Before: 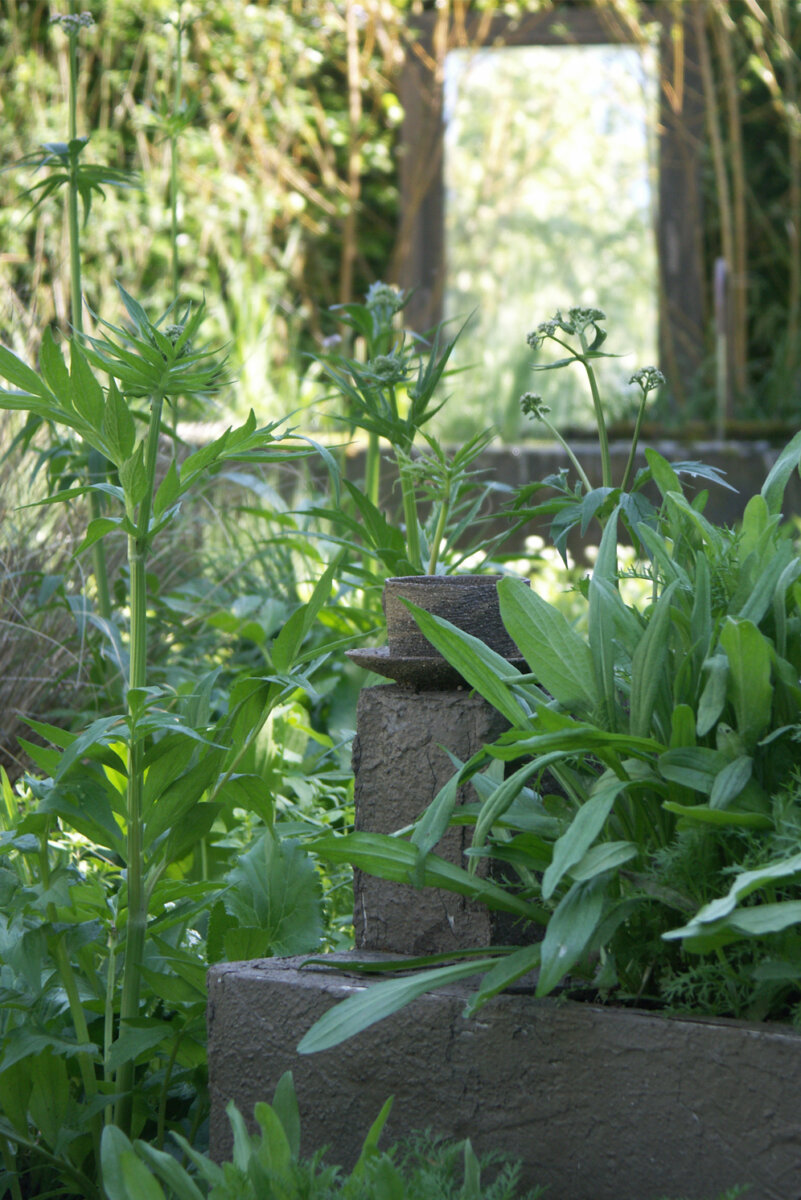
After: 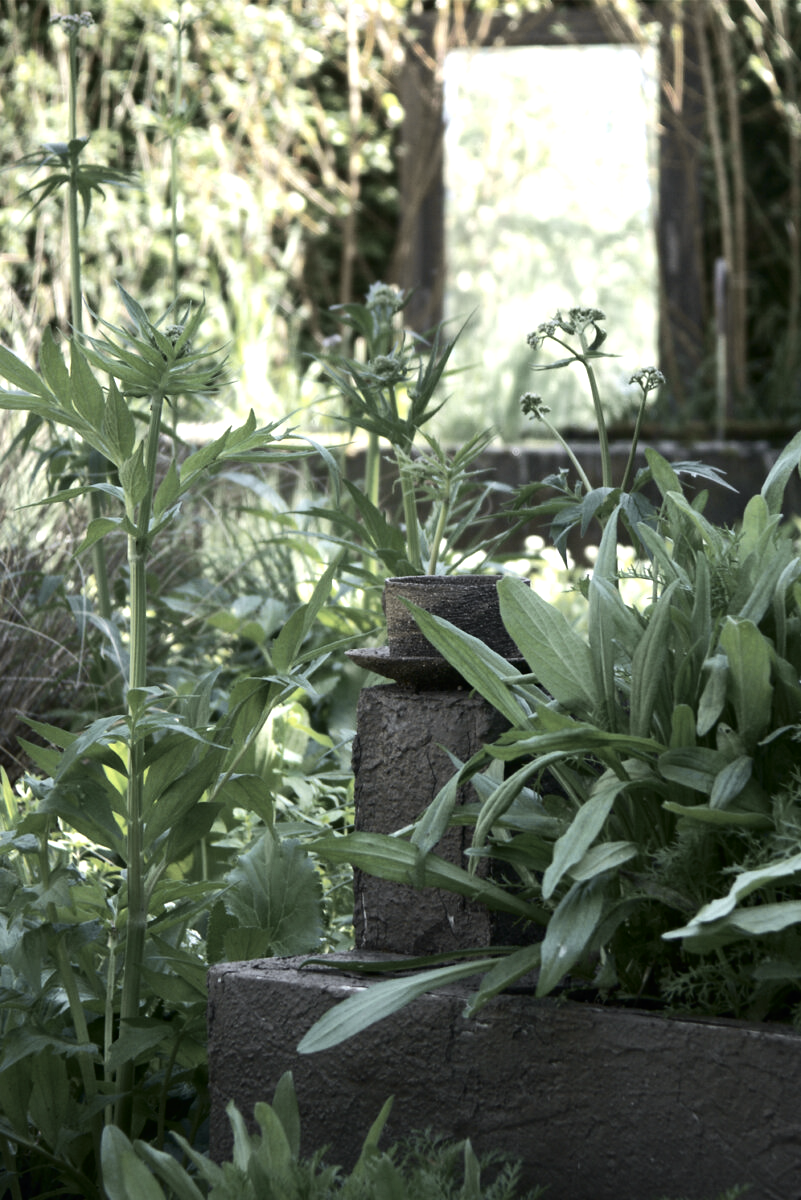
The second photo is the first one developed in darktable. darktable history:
color correction: saturation 0.5
color balance rgb: perceptual brilliance grading › highlights 14.29%, perceptual brilliance grading › mid-tones -5.92%, perceptual brilliance grading › shadows -26.83%, global vibrance 31.18%
tone curve: curves: ch0 [(0.003, 0) (0.066, 0.031) (0.163, 0.112) (0.264, 0.238) (0.395, 0.408) (0.517, 0.56) (0.684, 0.734) (0.791, 0.814) (1, 1)]; ch1 [(0, 0) (0.164, 0.115) (0.337, 0.332) (0.39, 0.398) (0.464, 0.461) (0.501, 0.5) (0.507, 0.5) (0.534, 0.532) (0.577, 0.59) (0.652, 0.681) (0.733, 0.749) (0.811, 0.796) (1, 1)]; ch2 [(0, 0) (0.337, 0.382) (0.464, 0.476) (0.501, 0.5) (0.527, 0.54) (0.551, 0.565) (0.6, 0.59) (0.687, 0.675) (1, 1)], color space Lab, independent channels, preserve colors none
